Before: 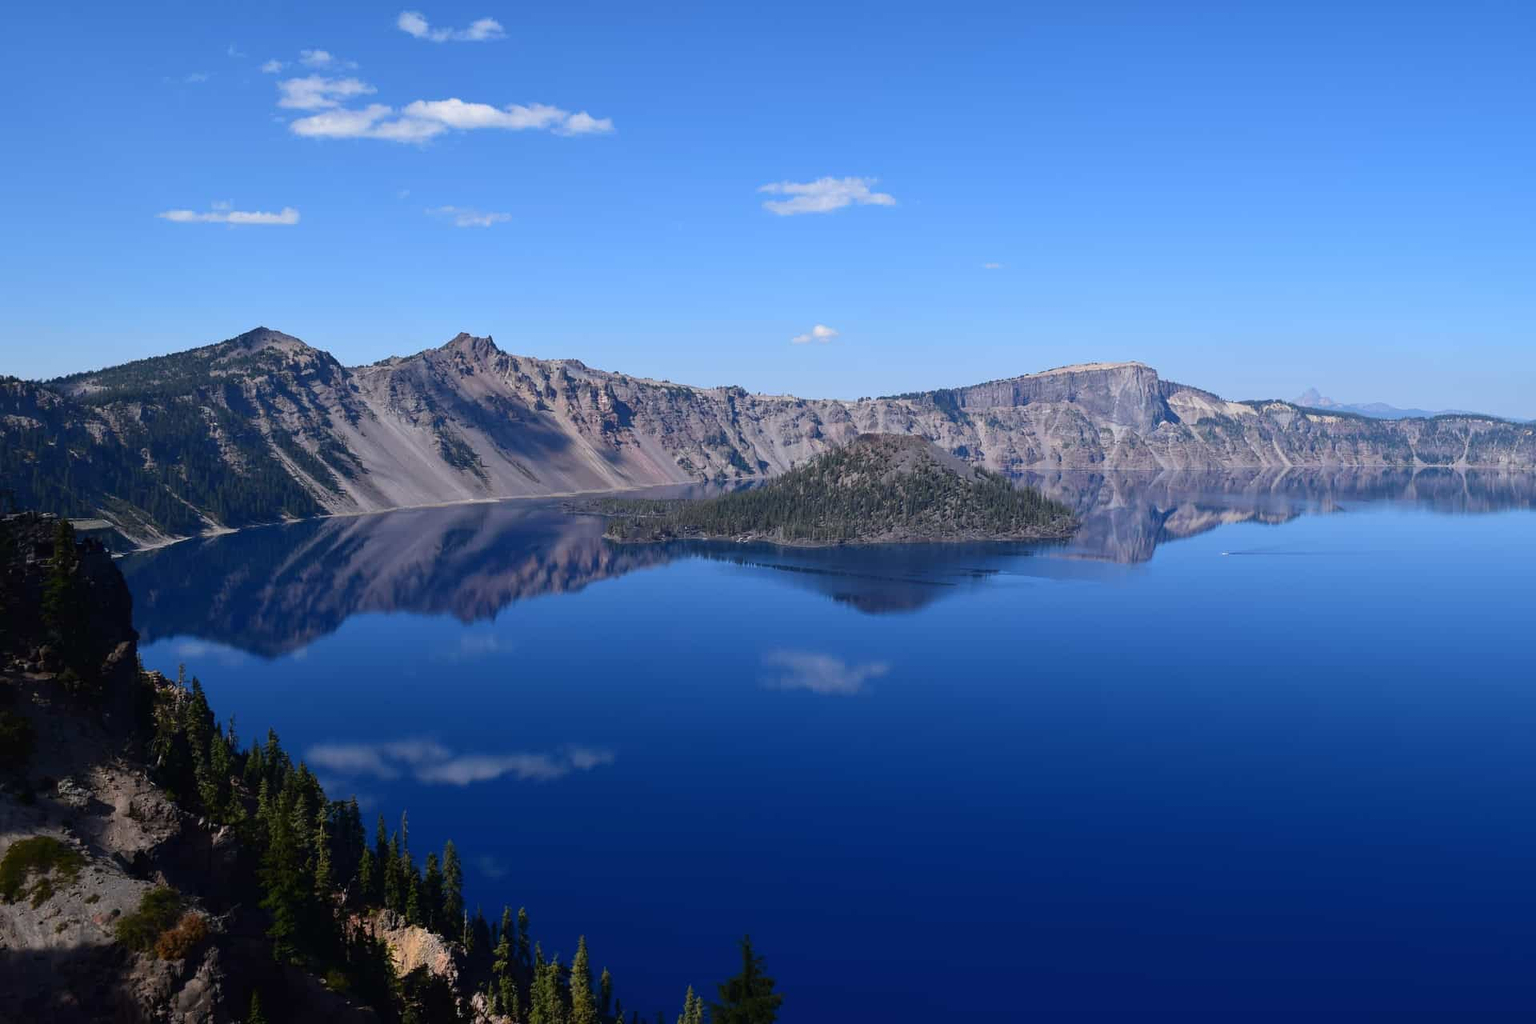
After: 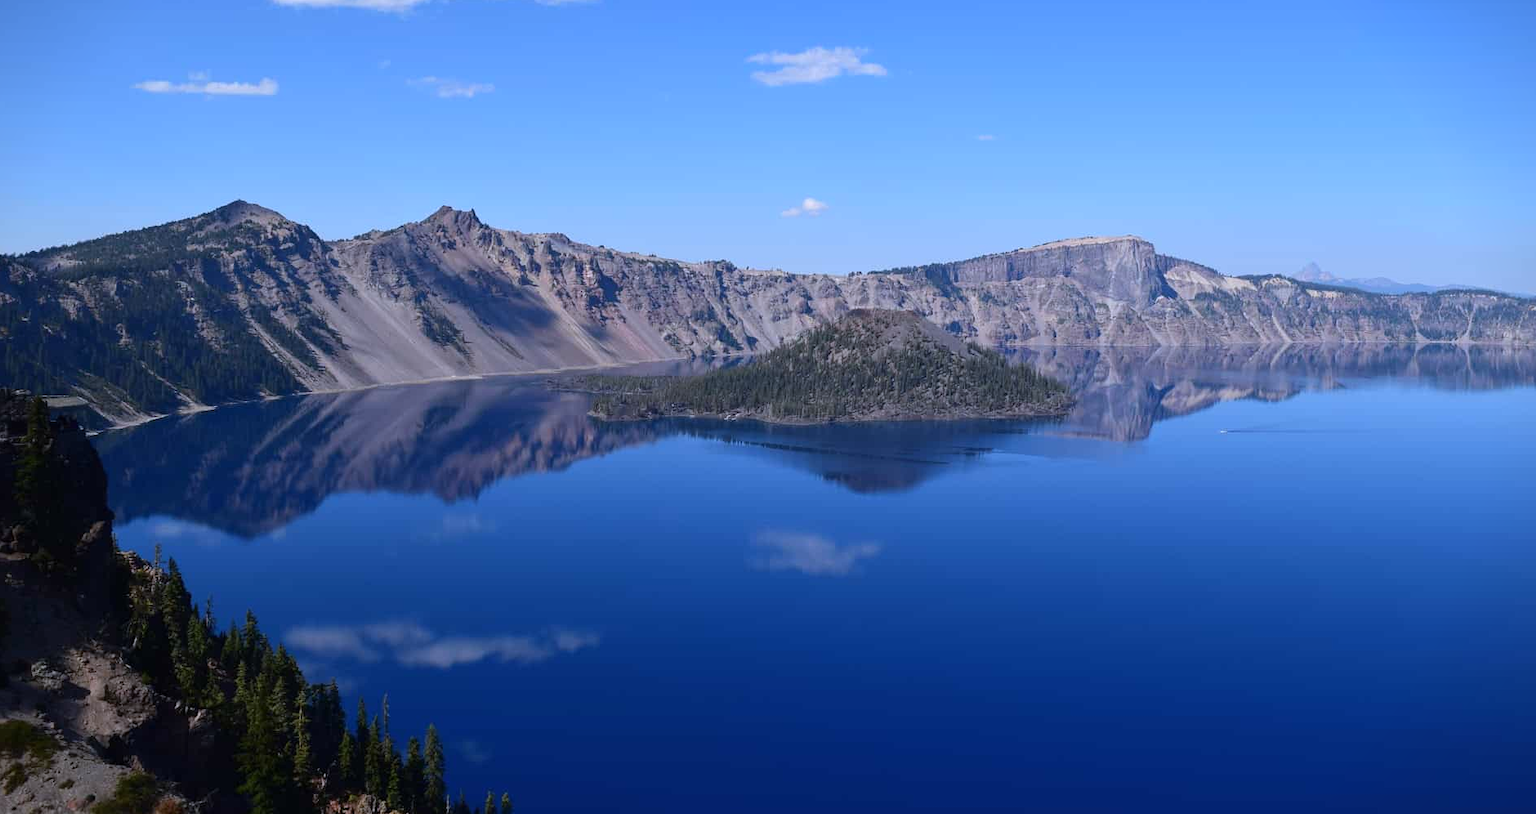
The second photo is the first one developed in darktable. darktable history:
vignetting: fall-off start 97.23%, saturation -0.024, center (-0.033, -0.042), width/height ratio 1.179, unbound false
crop and rotate: left 1.814%, top 12.818%, right 0.25%, bottom 9.225%
white balance: red 0.984, blue 1.059
